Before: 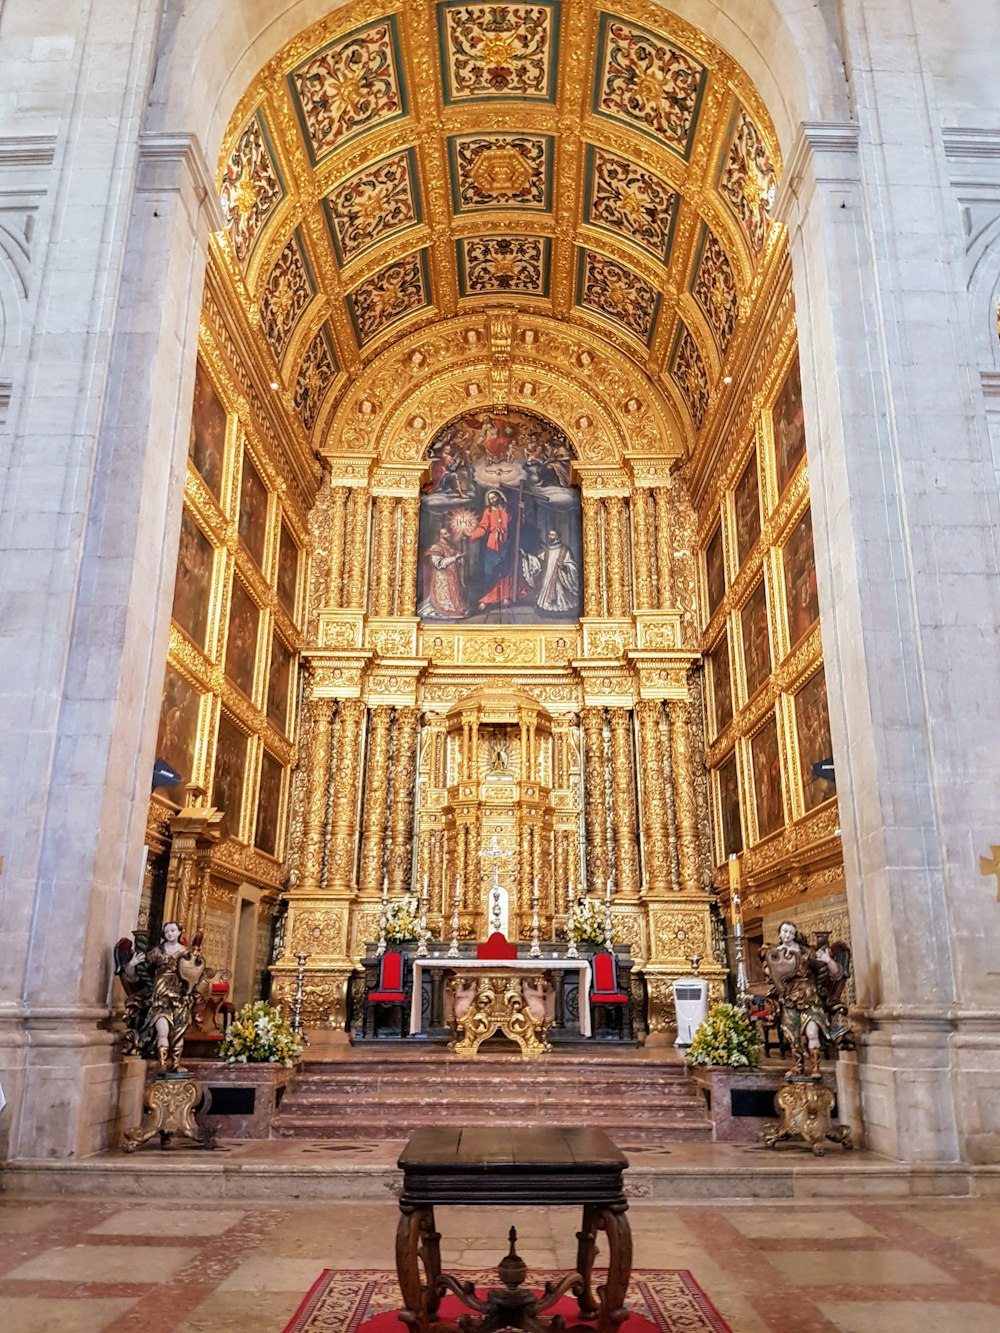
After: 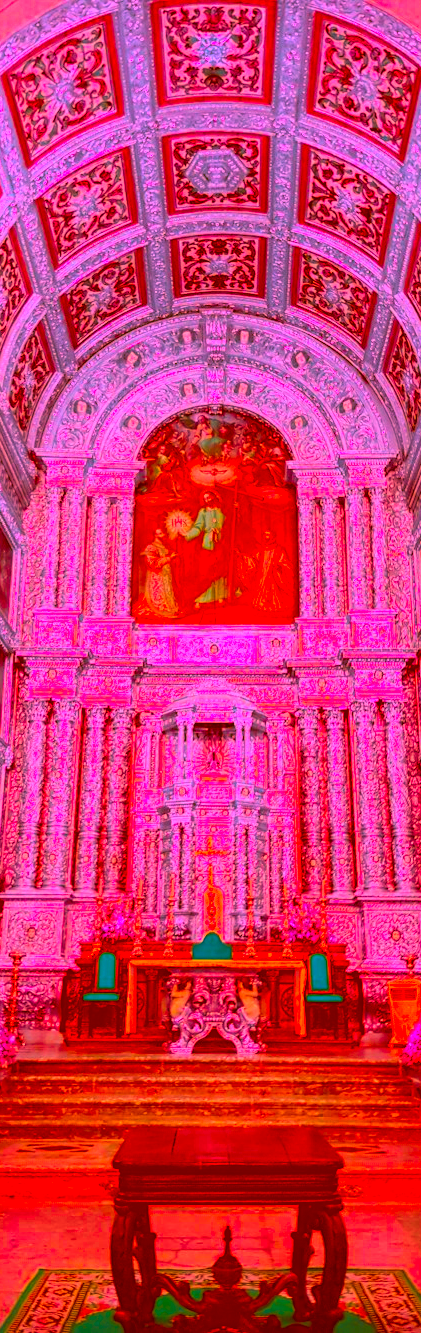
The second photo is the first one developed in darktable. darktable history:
color correction: highlights a* -39.68, highlights b* -40, shadows a* -40, shadows b* -40, saturation -3
crop: left 28.583%, right 29.231%
